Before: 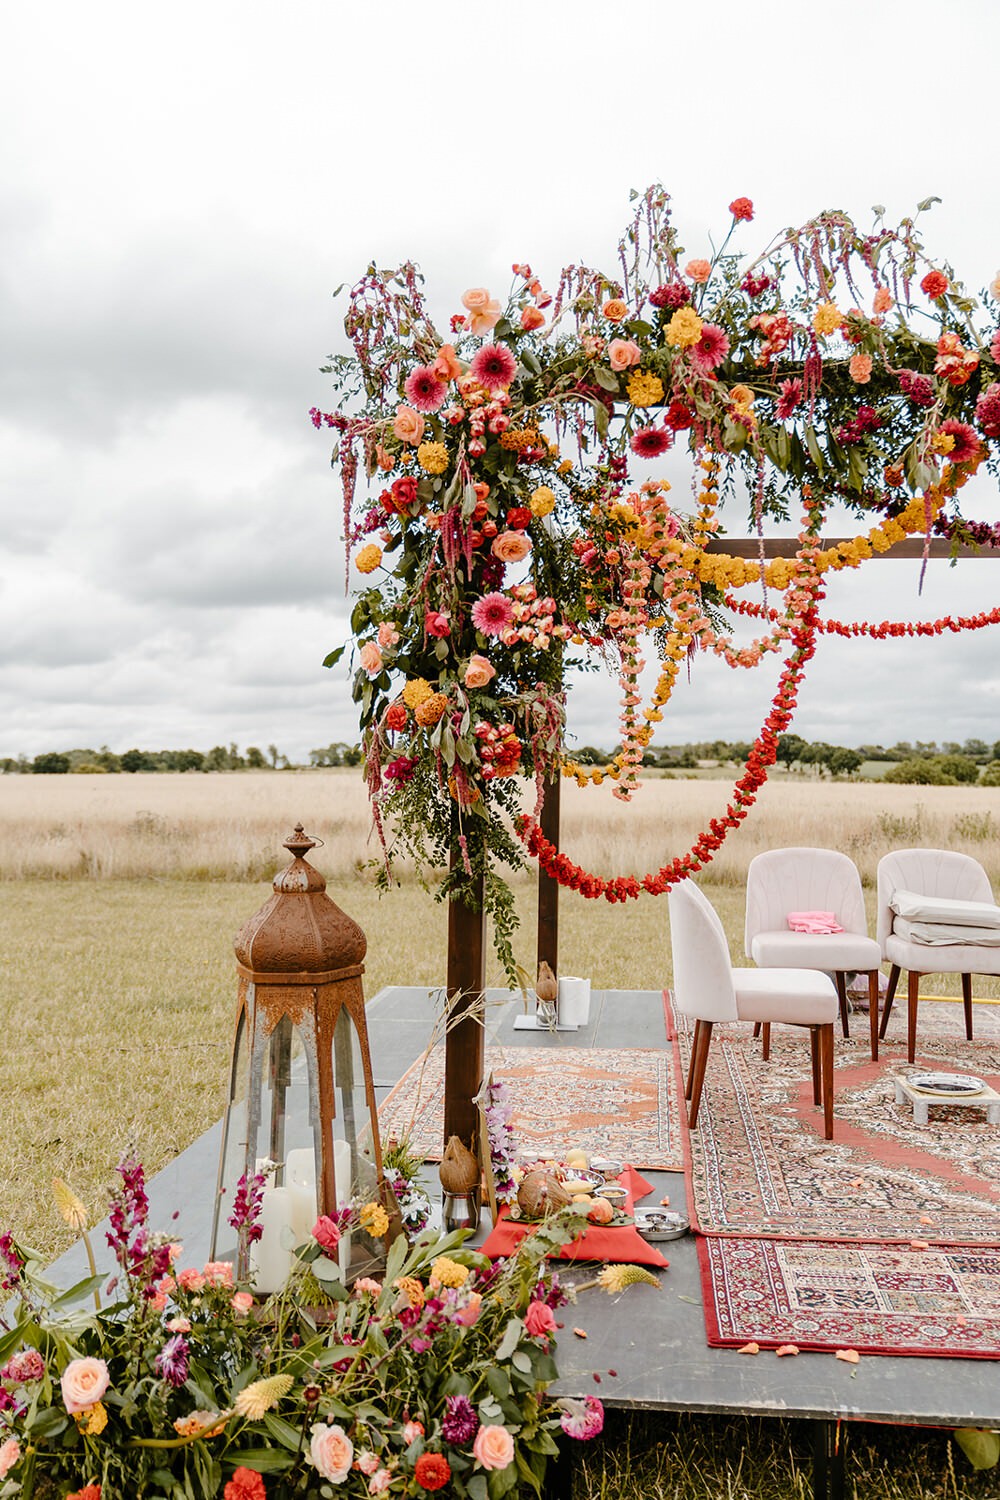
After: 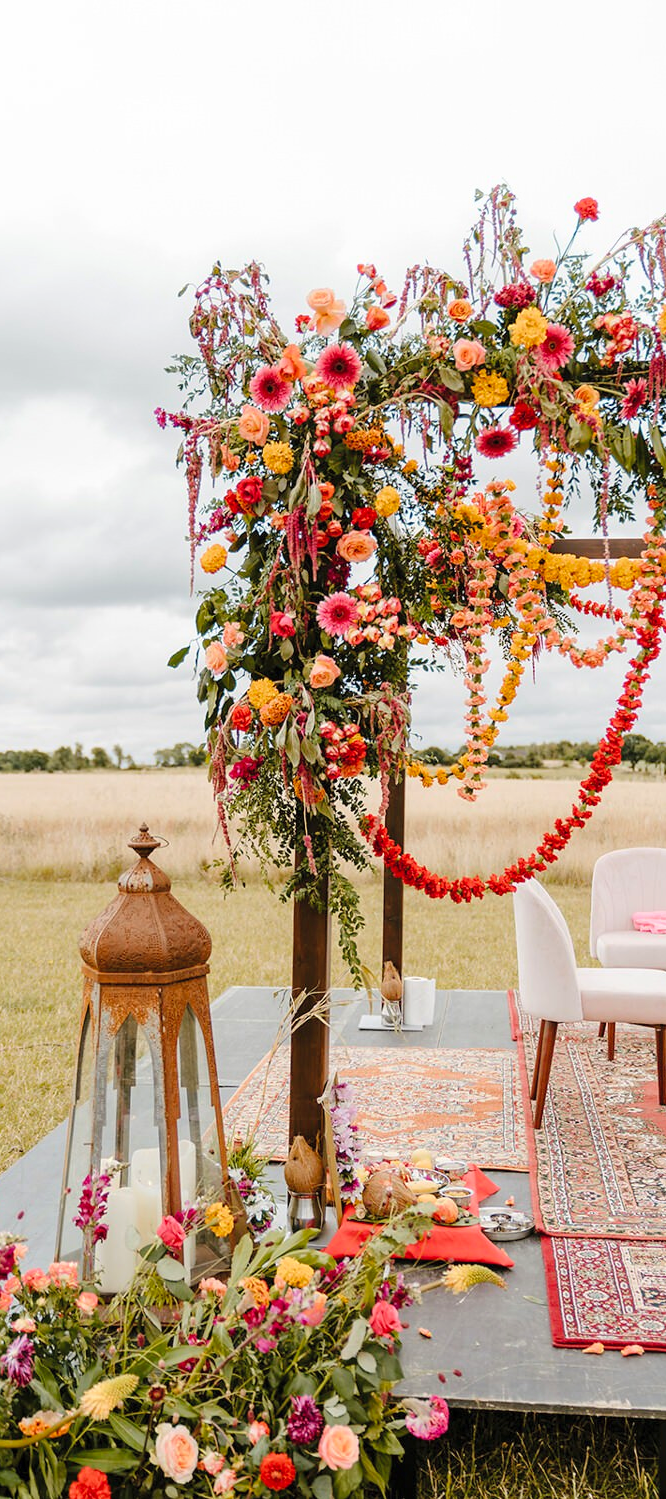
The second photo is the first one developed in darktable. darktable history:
contrast brightness saturation: brightness 0.09, saturation 0.19
crop and rotate: left 15.546%, right 17.787%
